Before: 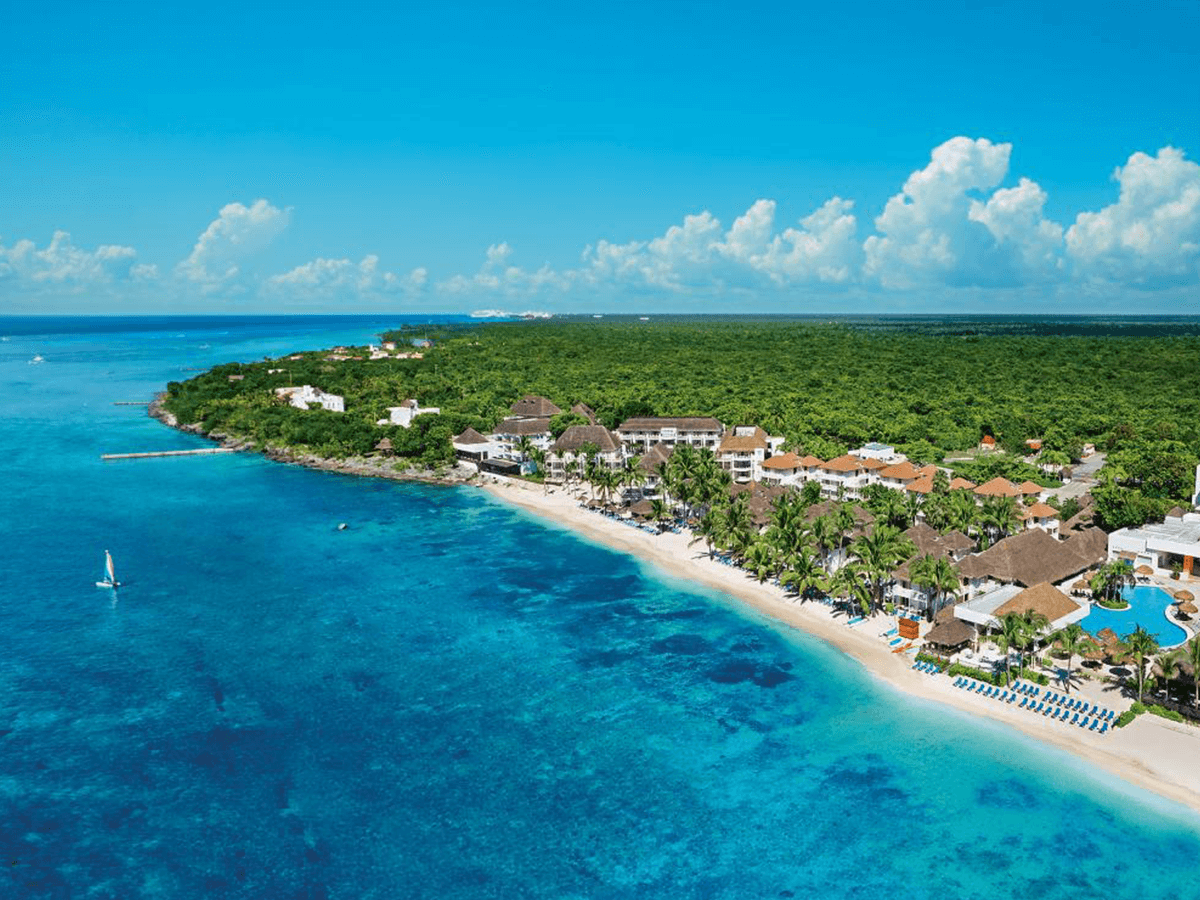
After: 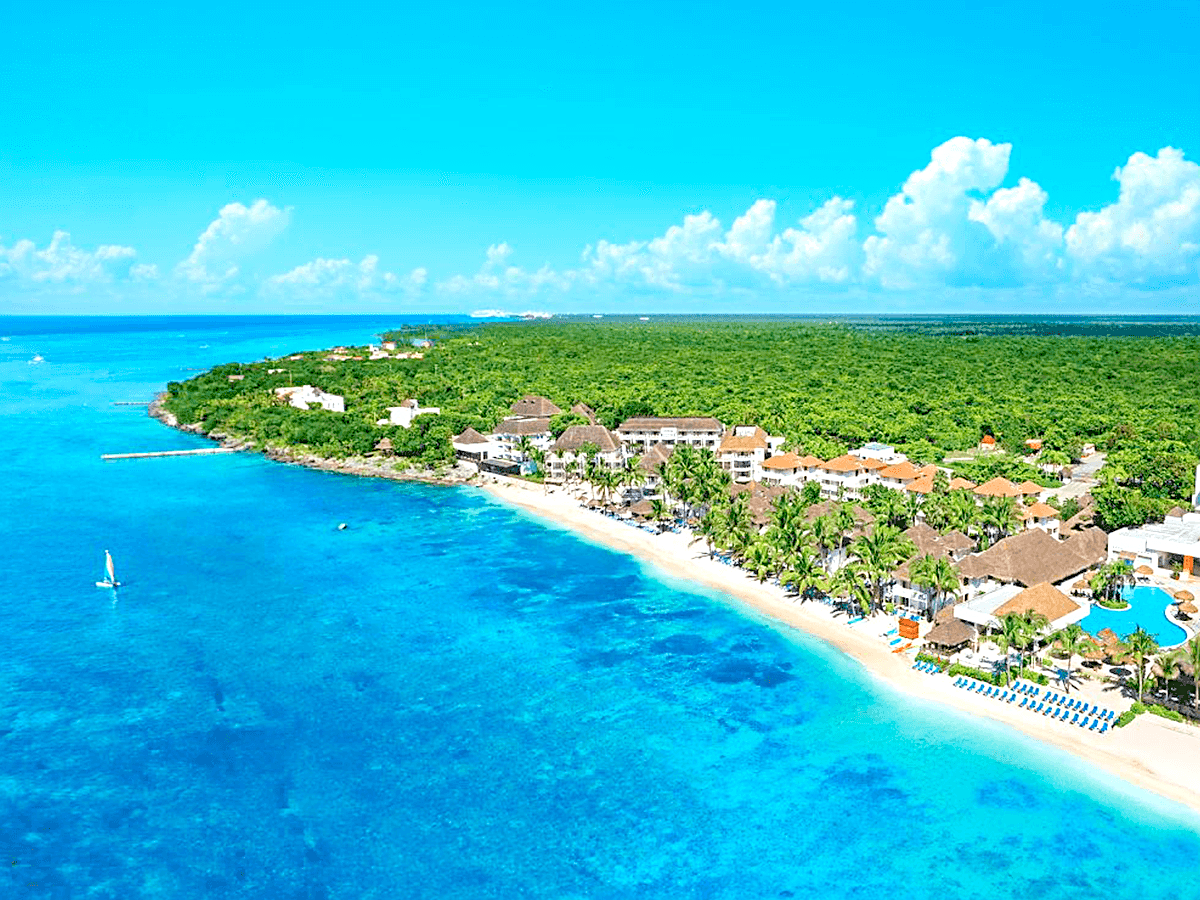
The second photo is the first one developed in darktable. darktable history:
levels: levels [0, 0.397, 0.955]
exposure: exposure 0.4 EV, compensate highlight preservation false
sharpen: on, module defaults
vibrance: on, module defaults
